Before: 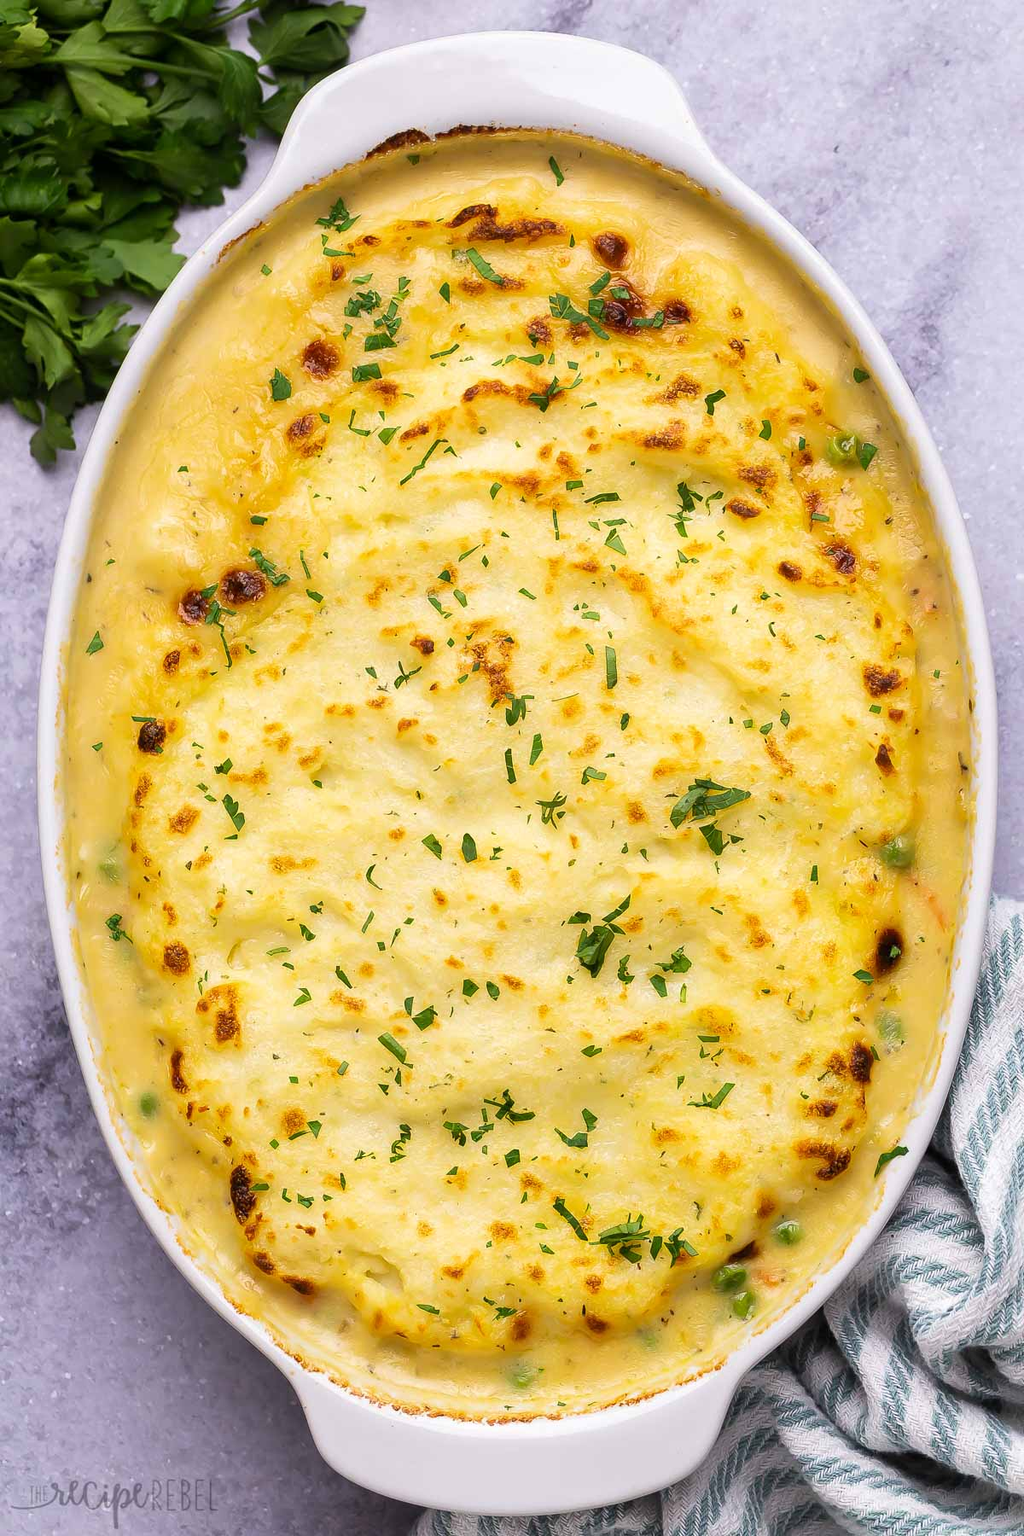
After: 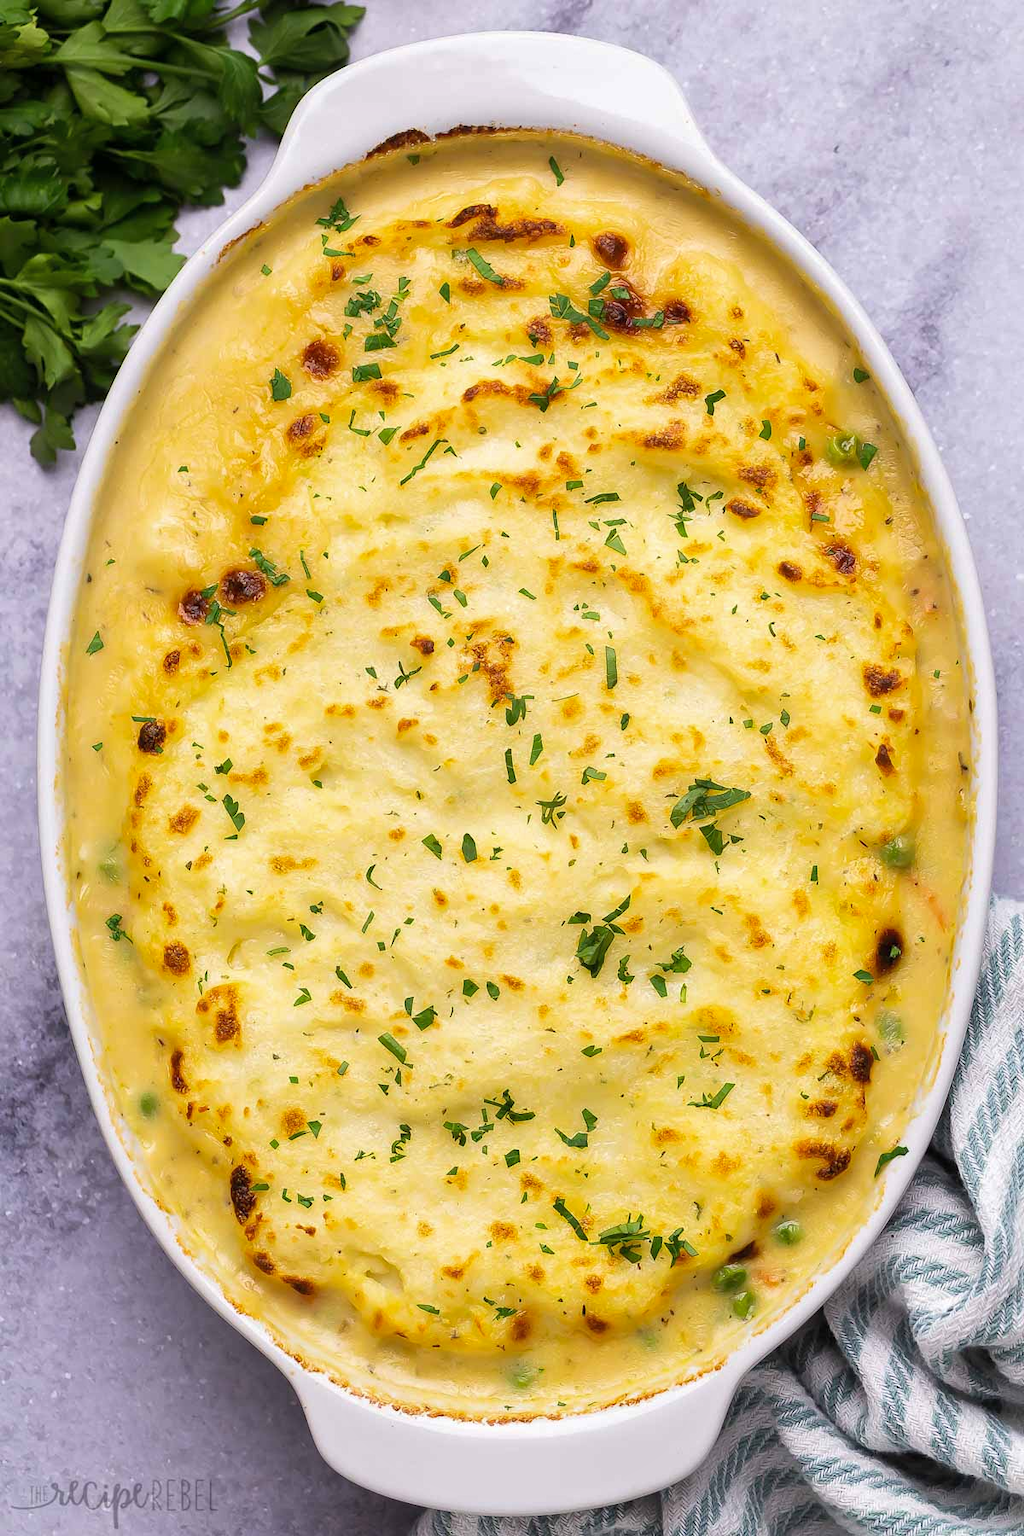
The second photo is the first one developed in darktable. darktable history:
shadows and highlights: shadows 25, highlights -25
tone equalizer: on, module defaults
